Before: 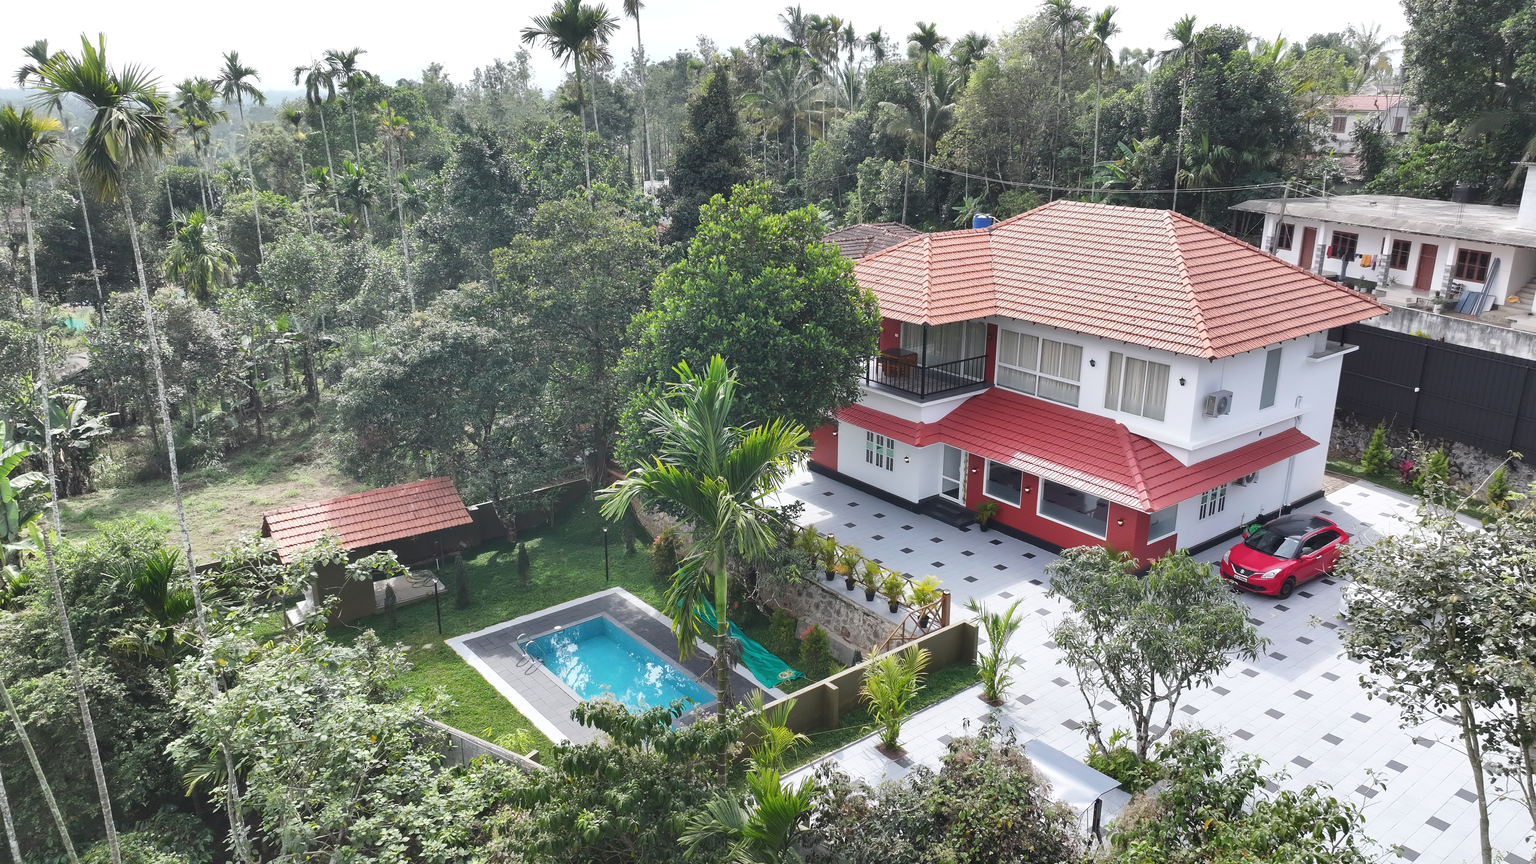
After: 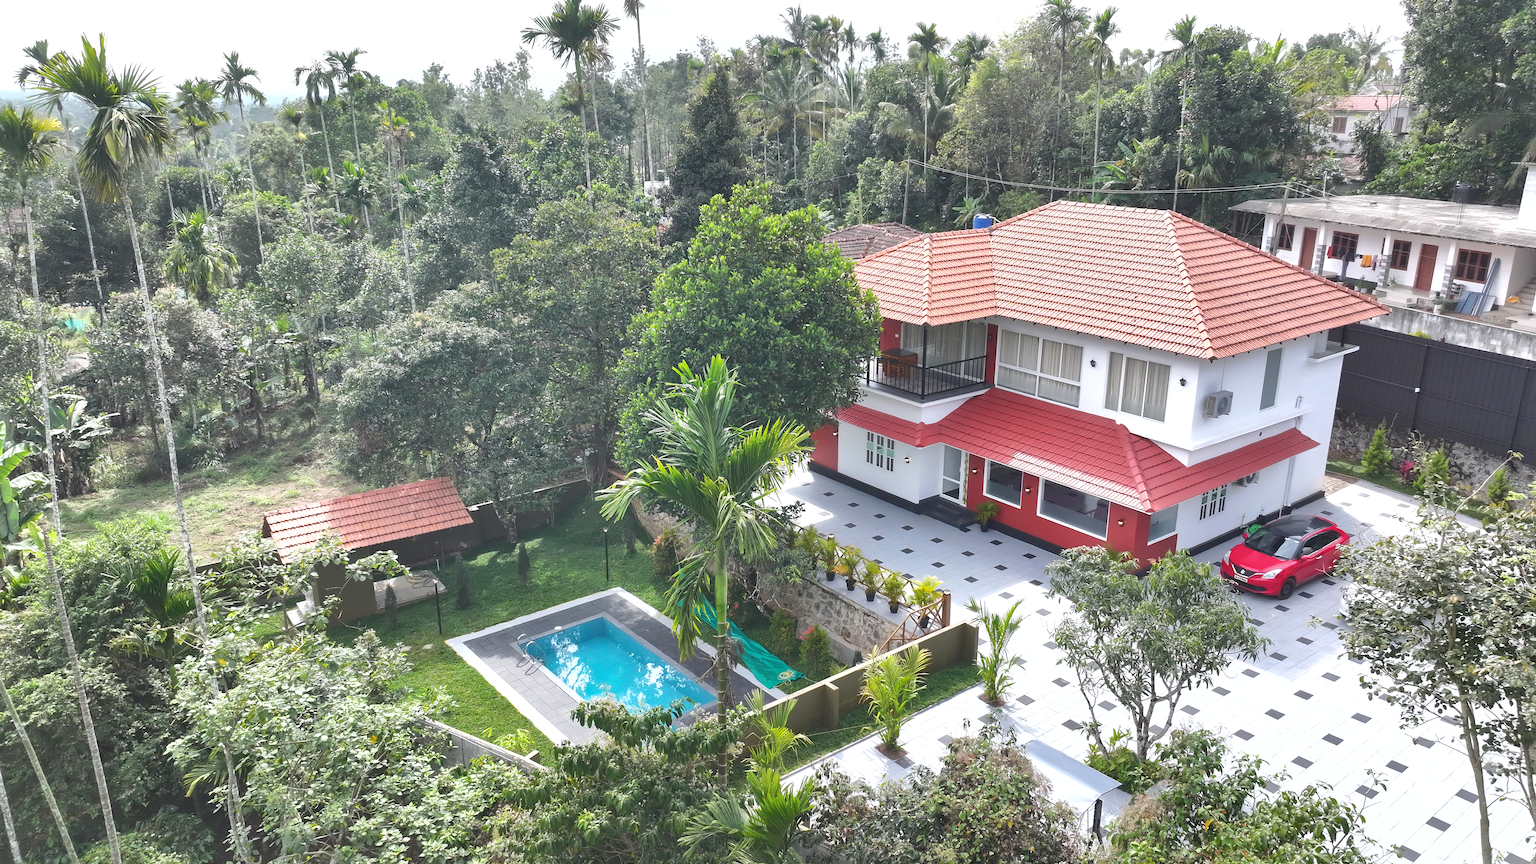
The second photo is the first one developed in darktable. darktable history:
shadows and highlights: on, module defaults
levels: mode automatic, white 99.9%, levels [0, 0.498, 0.996]
exposure: black level correction 0.001, exposure 1.117 EV, compensate exposure bias true, compensate highlight preservation false
